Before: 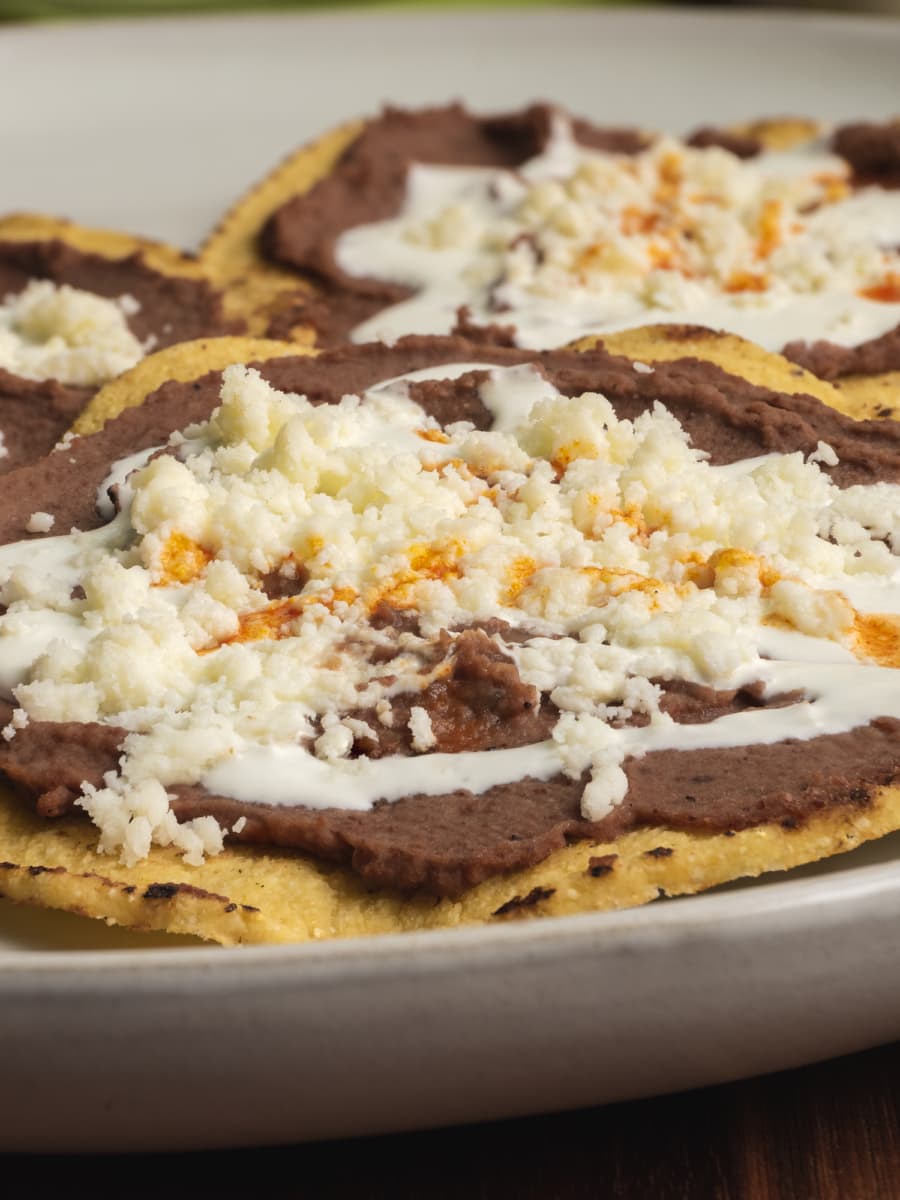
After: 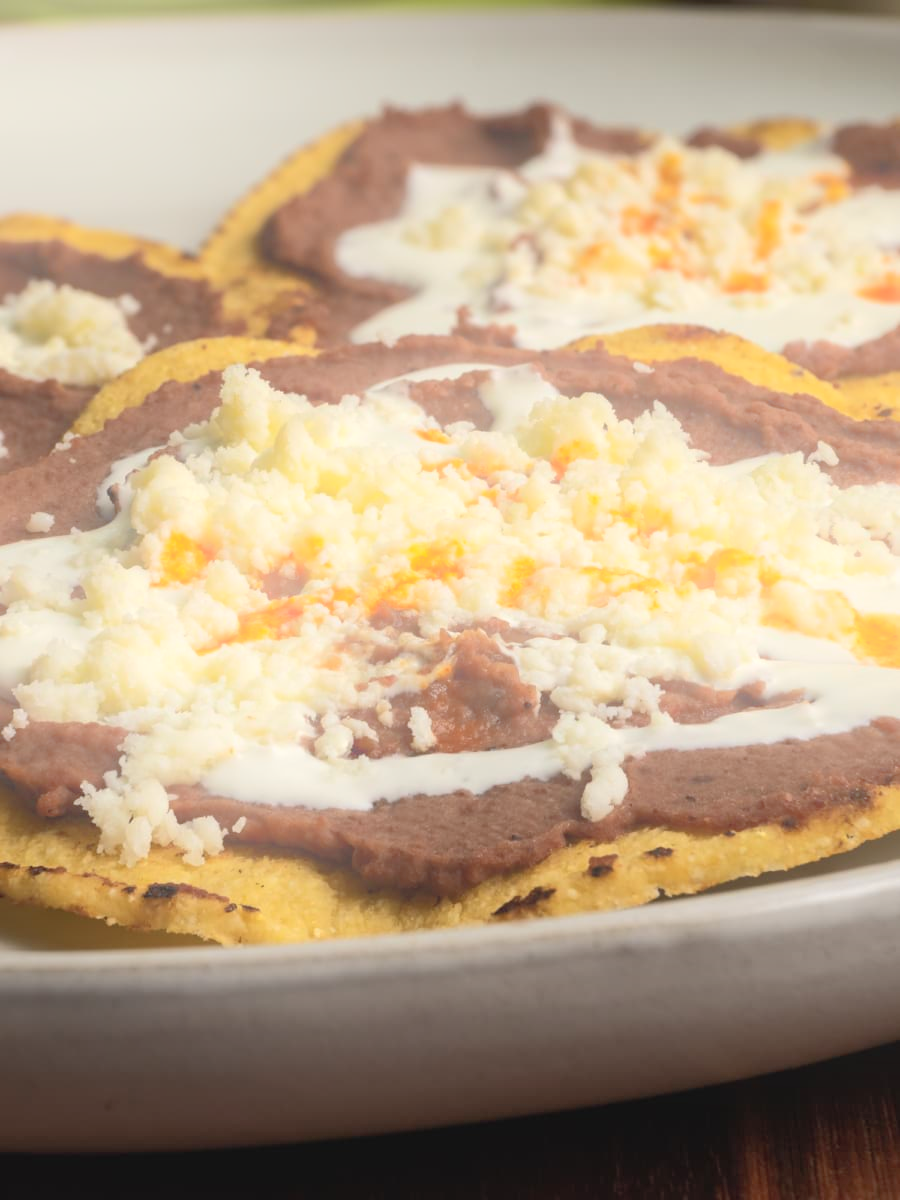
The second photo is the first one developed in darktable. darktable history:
bloom: on, module defaults
contrast brightness saturation: contrast 0.15, brightness 0.05
shadows and highlights: on, module defaults
